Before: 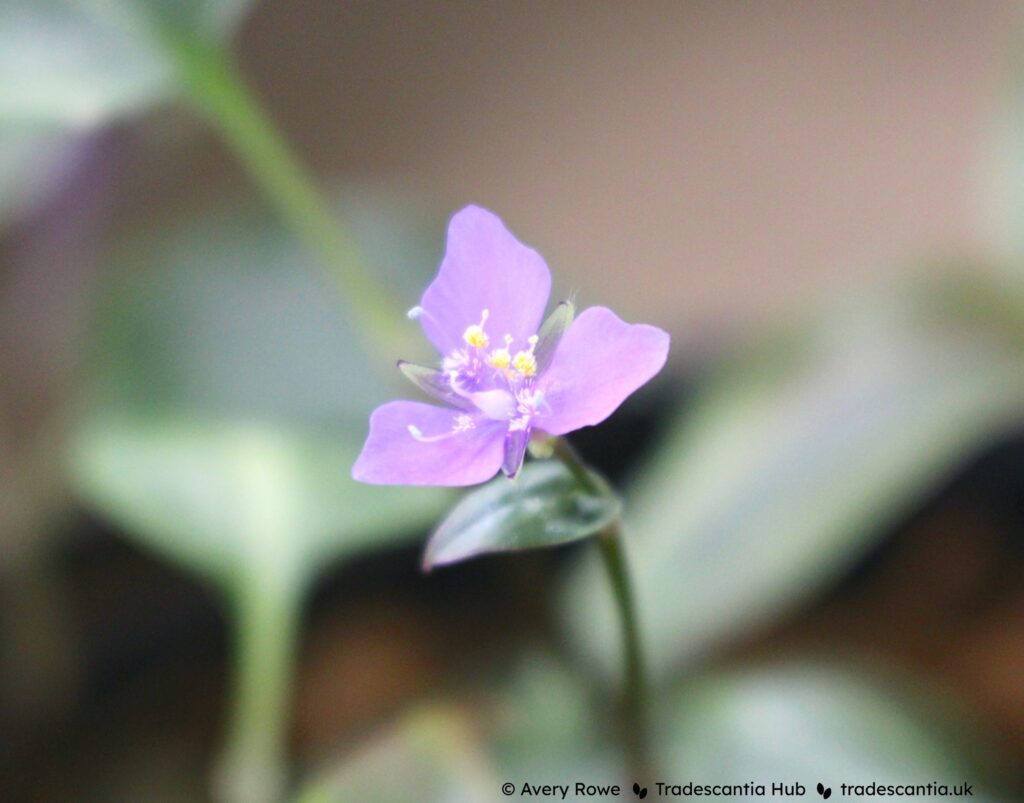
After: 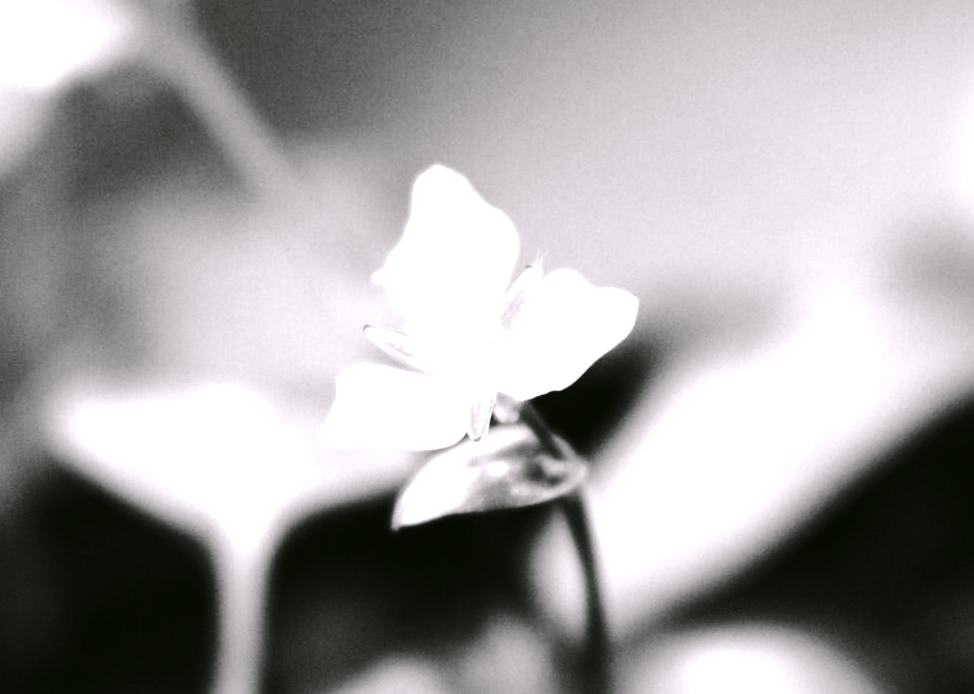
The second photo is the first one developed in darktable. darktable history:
crop and rotate: top 5.609%, bottom 5.609%
exposure: black level correction 0, exposure 0.5 EV, compensate exposure bias true, compensate highlight preservation false
rotate and perspective: rotation 0.074°, lens shift (vertical) 0.096, lens shift (horizontal) -0.041, crop left 0.043, crop right 0.952, crop top 0.024, crop bottom 0.979
color calibration: output gray [0.25, 0.35, 0.4, 0], x 0.383, y 0.372, temperature 3905.17 K
tone curve: curves: ch0 [(0, 0.01) (0.052, 0.045) (0.136, 0.133) (0.29, 0.332) (0.453, 0.531) (0.676, 0.751) (0.89, 0.919) (1, 1)]; ch1 [(0, 0) (0.094, 0.081) (0.285, 0.299) (0.385, 0.403) (0.446, 0.443) (0.502, 0.5) (0.544, 0.552) (0.589, 0.612) (0.722, 0.728) (1, 1)]; ch2 [(0, 0) (0.257, 0.217) (0.43, 0.421) (0.498, 0.507) (0.531, 0.544) (0.56, 0.579) (0.625, 0.642) (1, 1)], color space Lab, independent channels, preserve colors none
color balance rgb: shadows lift › chroma 2%, shadows lift › hue 135.47°, highlights gain › chroma 2%, highlights gain › hue 291.01°, global offset › luminance 0.5%, perceptual saturation grading › global saturation -10.8%, perceptual saturation grading › highlights -26.83%, perceptual saturation grading › shadows 21.25%, perceptual brilliance grading › highlights 17.77%, perceptual brilliance grading › mid-tones 31.71%, perceptual brilliance grading › shadows -31.01%, global vibrance 24.91%
contrast brightness saturation: contrast 0.13, brightness -0.24, saturation 0.14
